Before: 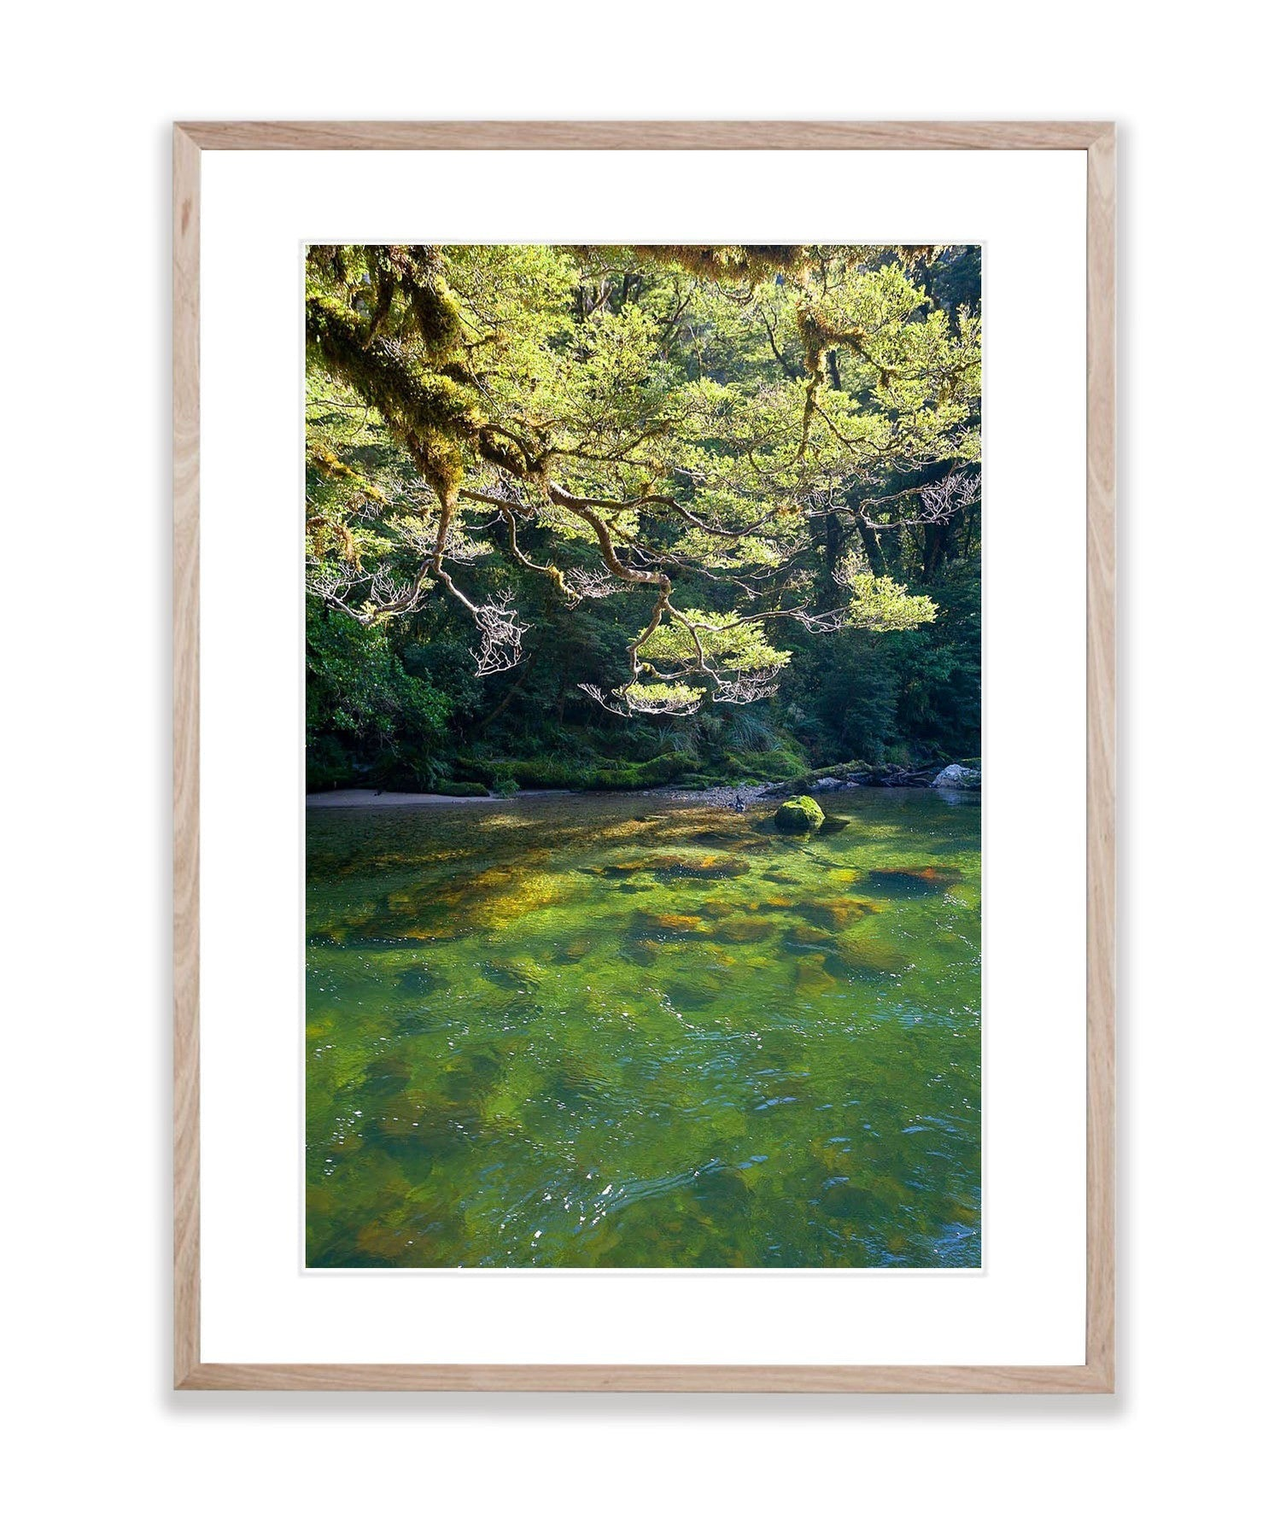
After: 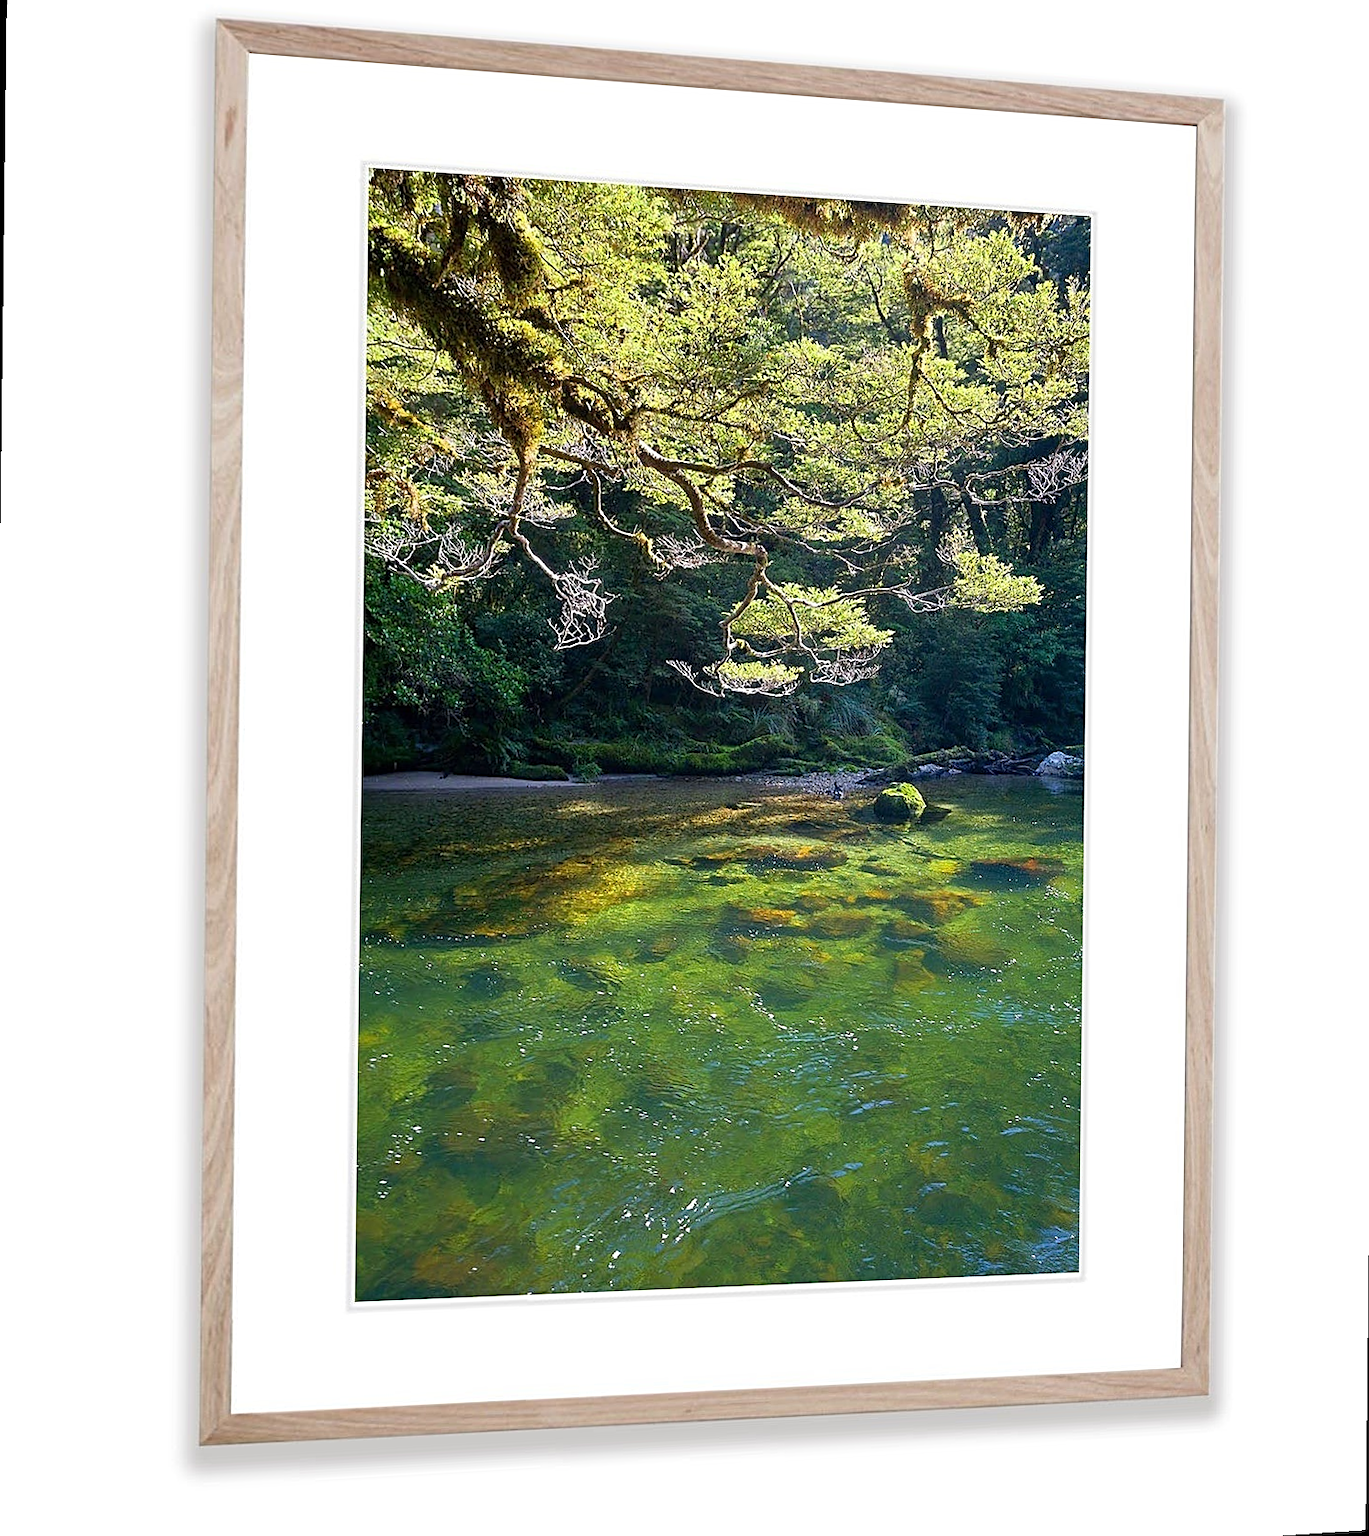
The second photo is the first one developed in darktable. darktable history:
rotate and perspective: rotation 0.679°, lens shift (horizontal) 0.136, crop left 0.009, crop right 0.991, crop top 0.078, crop bottom 0.95
sharpen: on, module defaults
